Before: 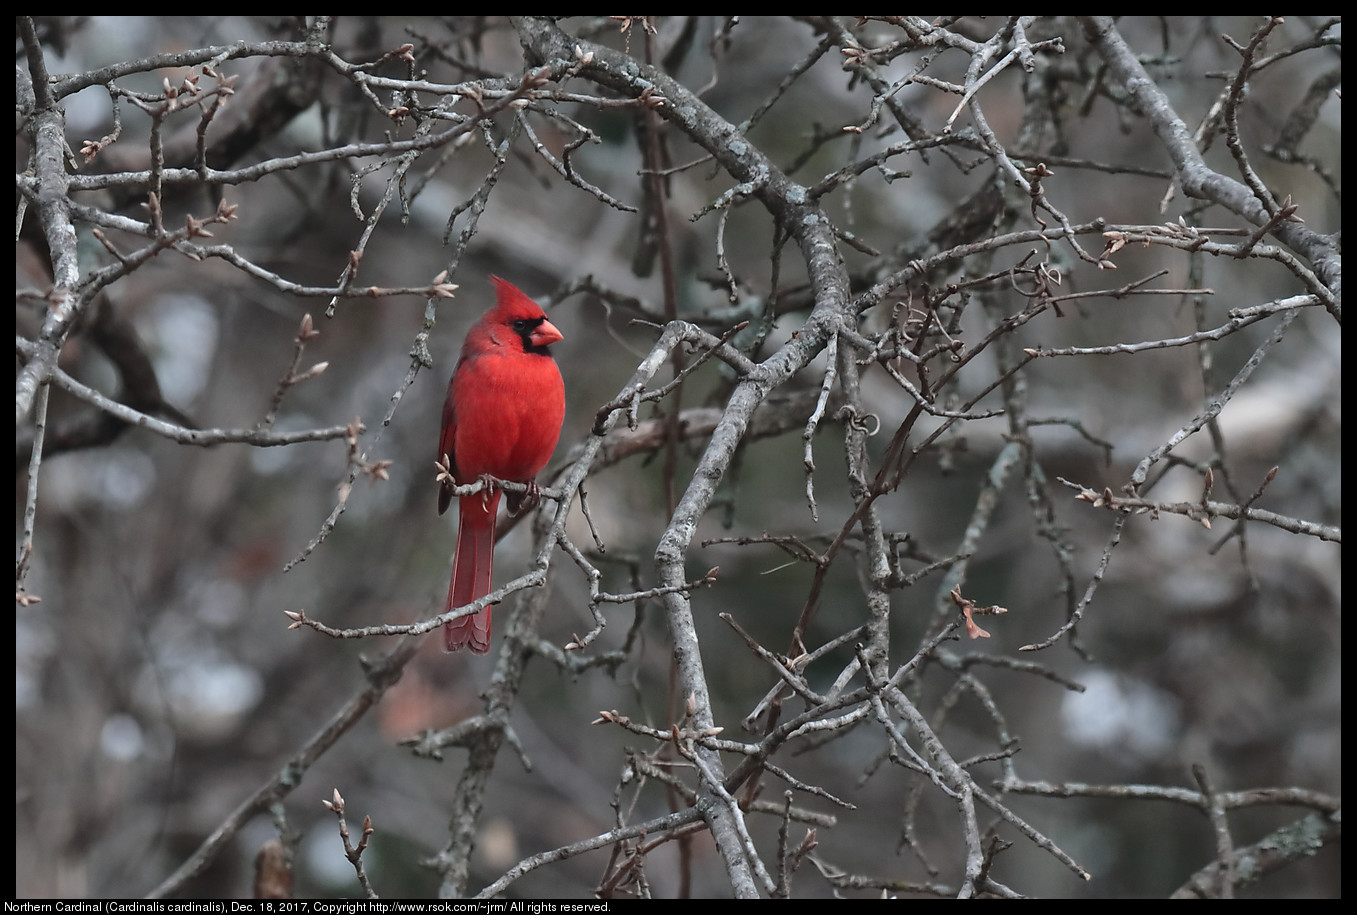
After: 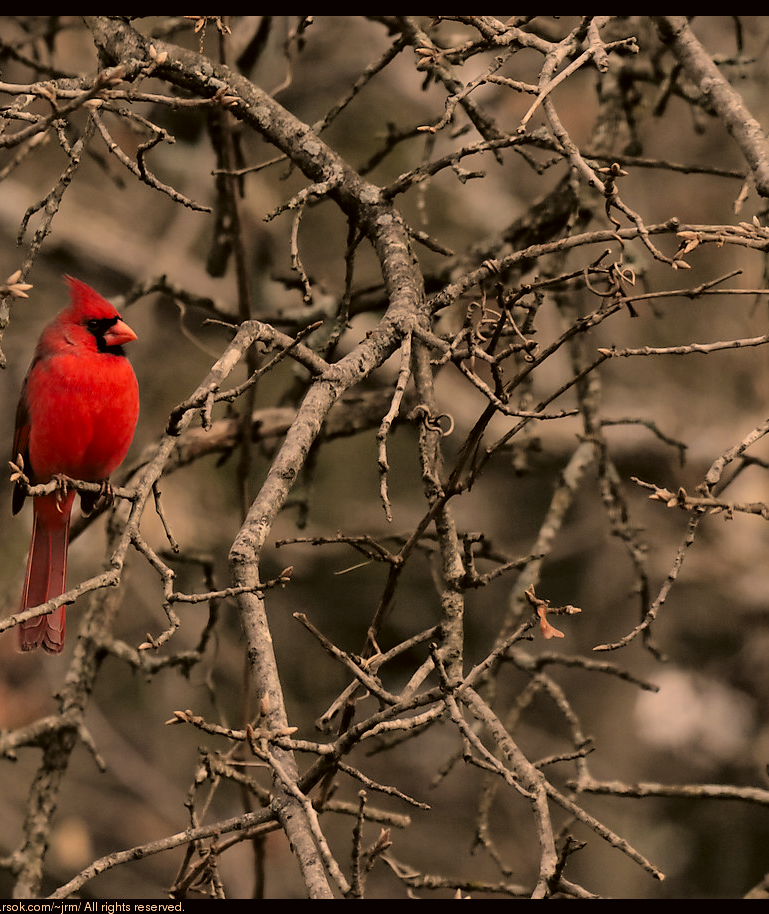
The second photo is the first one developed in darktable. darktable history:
filmic rgb: black relative exposure -5.01 EV, white relative exposure 3.96 EV, threshold 3.05 EV, hardness 2.88, contrast 1.095, highlights saturation mix -19.78%, color science v6 (2022), enable highlight reconstruction true
crop: left 31.45%, top 0.015%, right 11.837%
tone equalizer: on, module defaults
color correction: highlights a* 18.53, highlights b* 35.64, shadows a* 1.02, shadows b* 6.29, saturation 1.04
